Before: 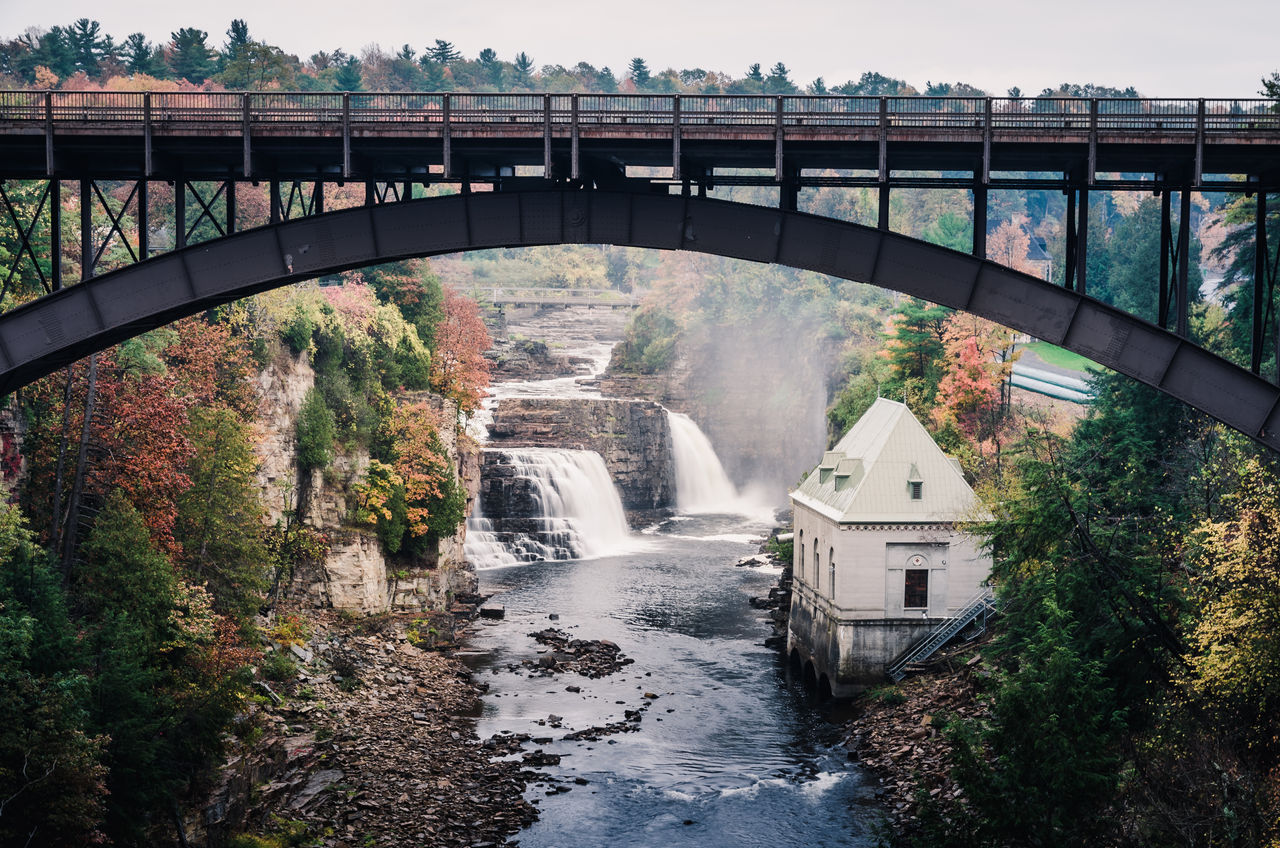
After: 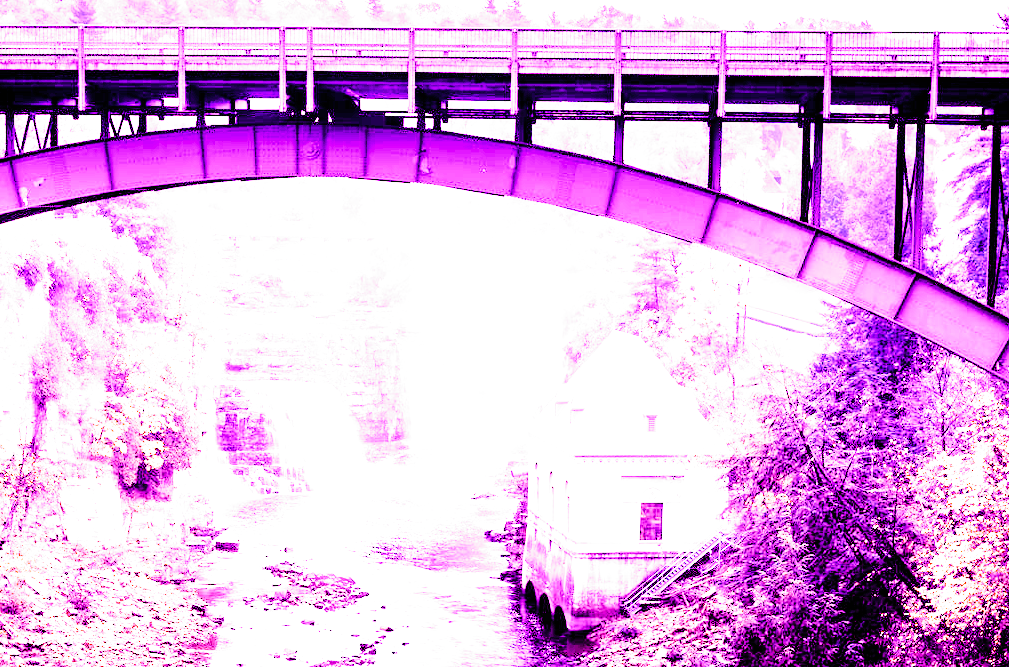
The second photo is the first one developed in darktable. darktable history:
filmic rgb: black relative exposure -2.85 EV, white relative exposure 4.56 EV, hardness 1.77, contrast 1.25, preserve chrominance no, color science v5 (2021)
white balance: red 8, blue 8
haze removal: strength 0.4, distance 0.22, compatibility mode true, adaptive false
crop and rotate: left 20.74%, top 7.912%, right 0.375%, bottom 13.378%
exposure: black level correction 0, exposure 0.9 EV, compensate highlight preservation false
graduated density: hue 238.83°, saturation 50%
